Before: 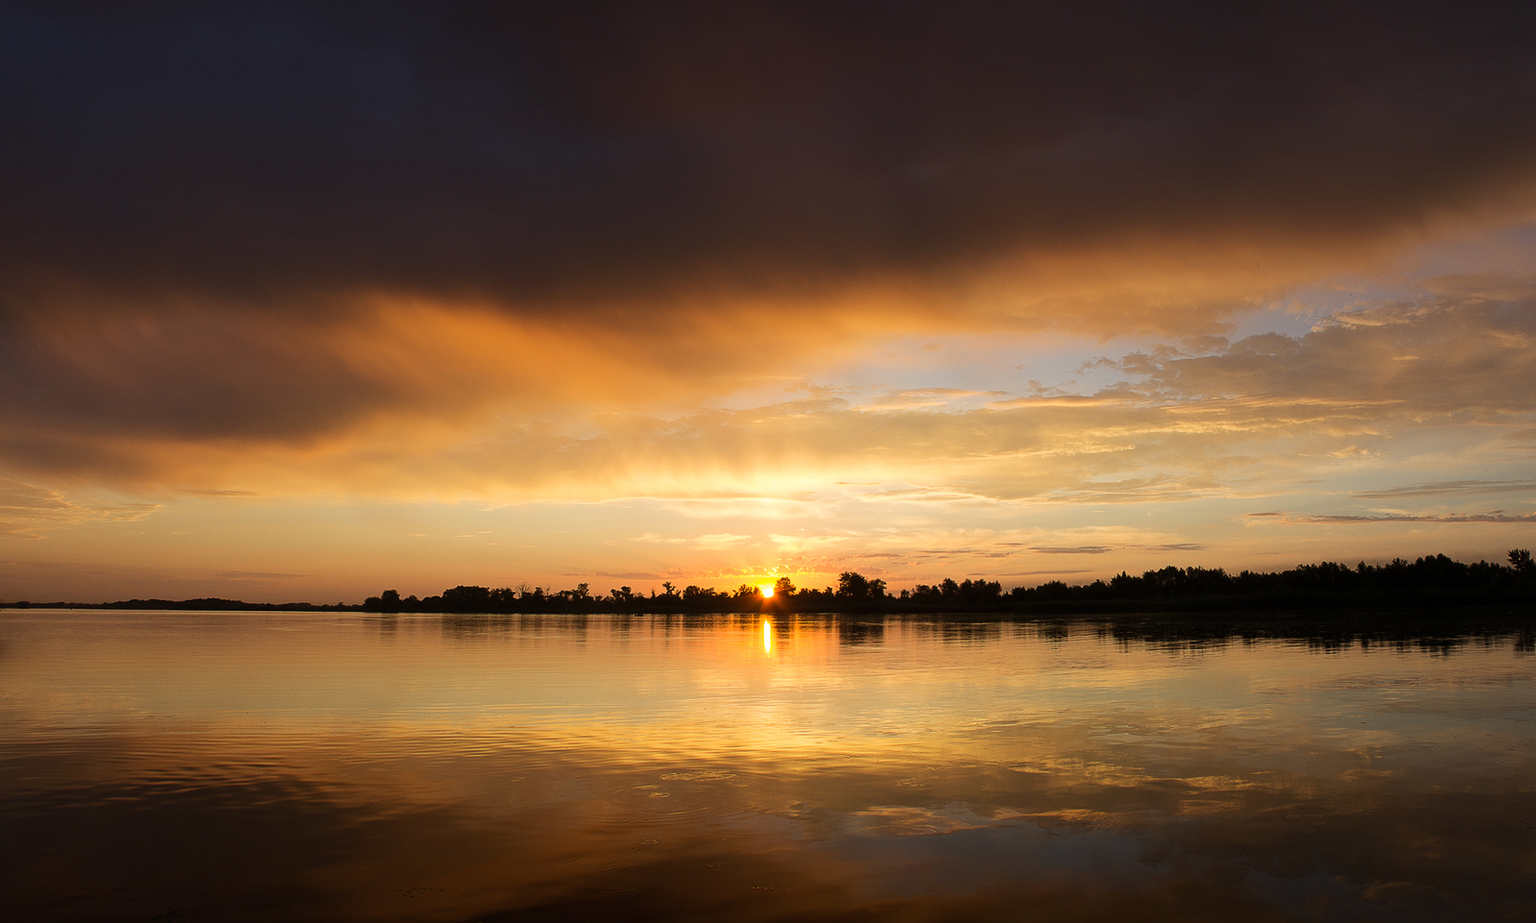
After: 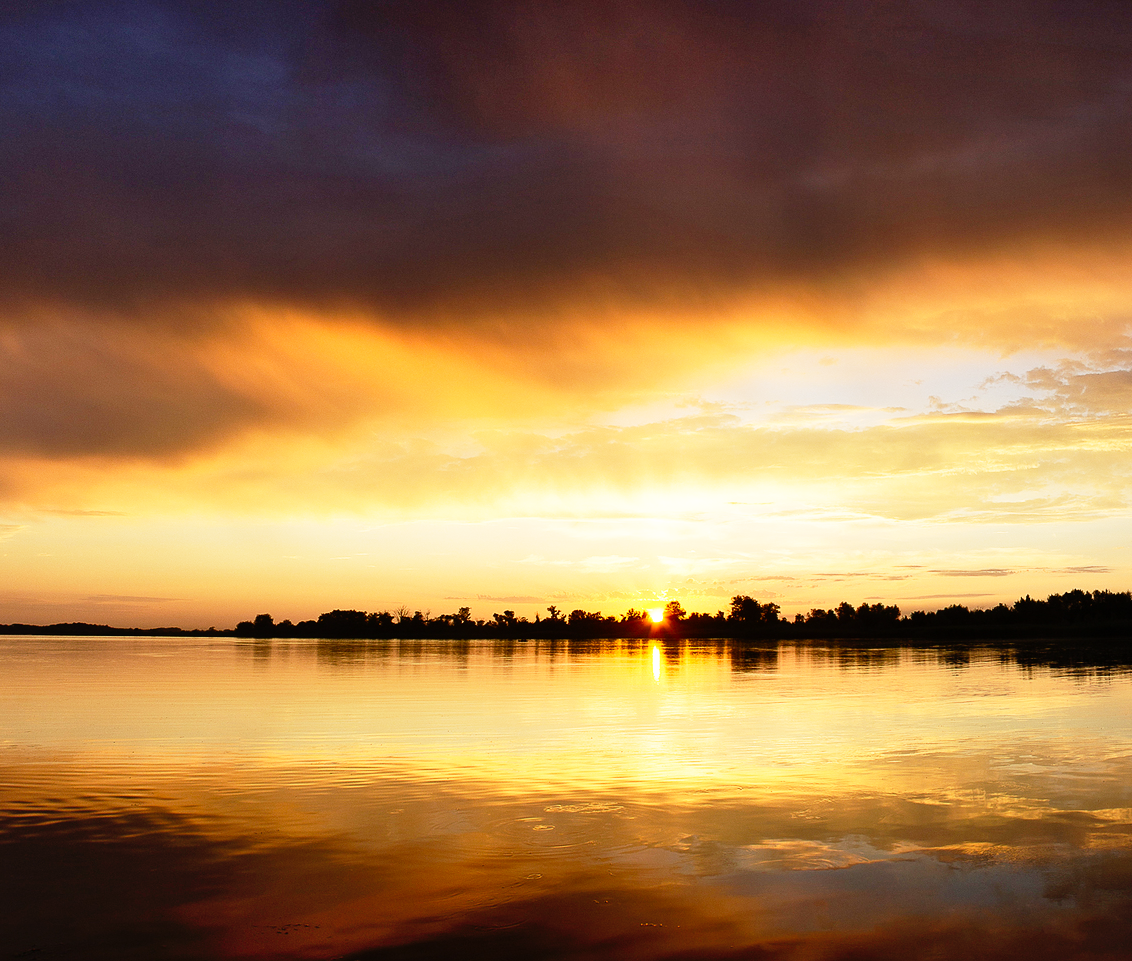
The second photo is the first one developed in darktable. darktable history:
shadows and highlights: soften with gaussian
crop and rotate: left 8.974%, right 20.261%
base curve: curves: ch0 [(0, 0) (0.012, 0.01) (0.073, 0.168) (0.31, 0.711) (0.645, 0.957) (1, 1)], preserve colors none
